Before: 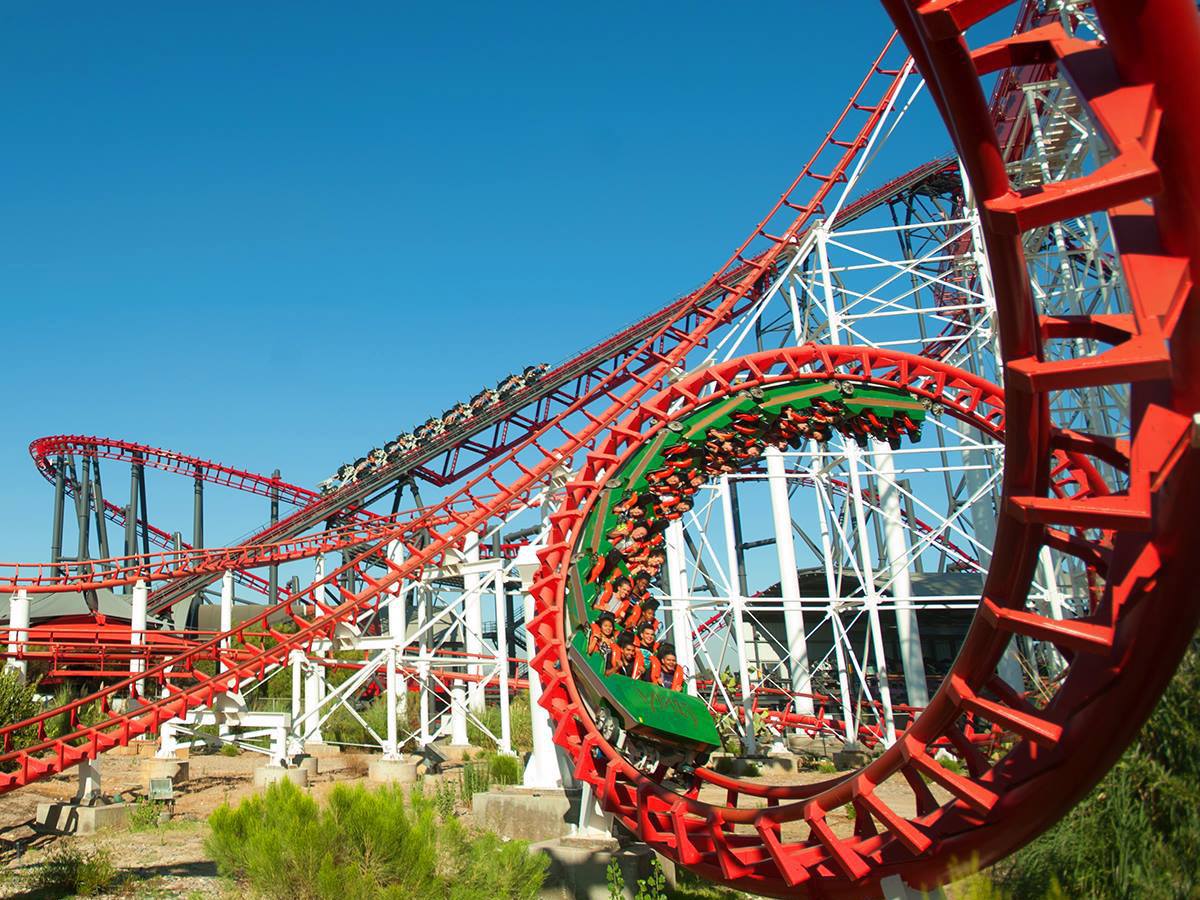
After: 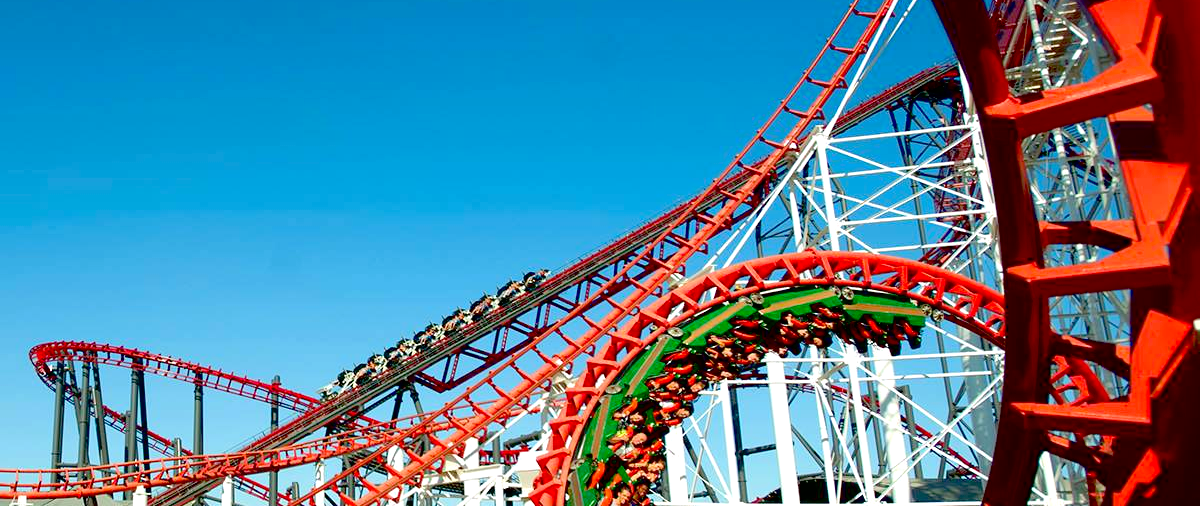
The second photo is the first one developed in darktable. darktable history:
exposure: black level correction 0.032, exposure 0.326 EV, compensate highlight preservation false
tone curve: curves: ch0 [(0, 0) (0.003, 0.003) (0.011, 0.011) (0.025, 0.025) (0.044, 0.044) (0.069, 0.068) (0.1, 0.098) (0.136, 0.134) (0.177, 0.175) (0.224, 0.221) (0.277, 0.273) (0.335, 0.33) (0.399, 0.393) (0.468, 0.461) (0.543, 0.546) (0.623, 0.625) (0.709, 0.711) (0.801, 0.802) (0.898, 0.898) (1, 1)], color space Lab, independent channels, preserve colors none
crop and rotate: top 10.549%, bottom 33.172%
